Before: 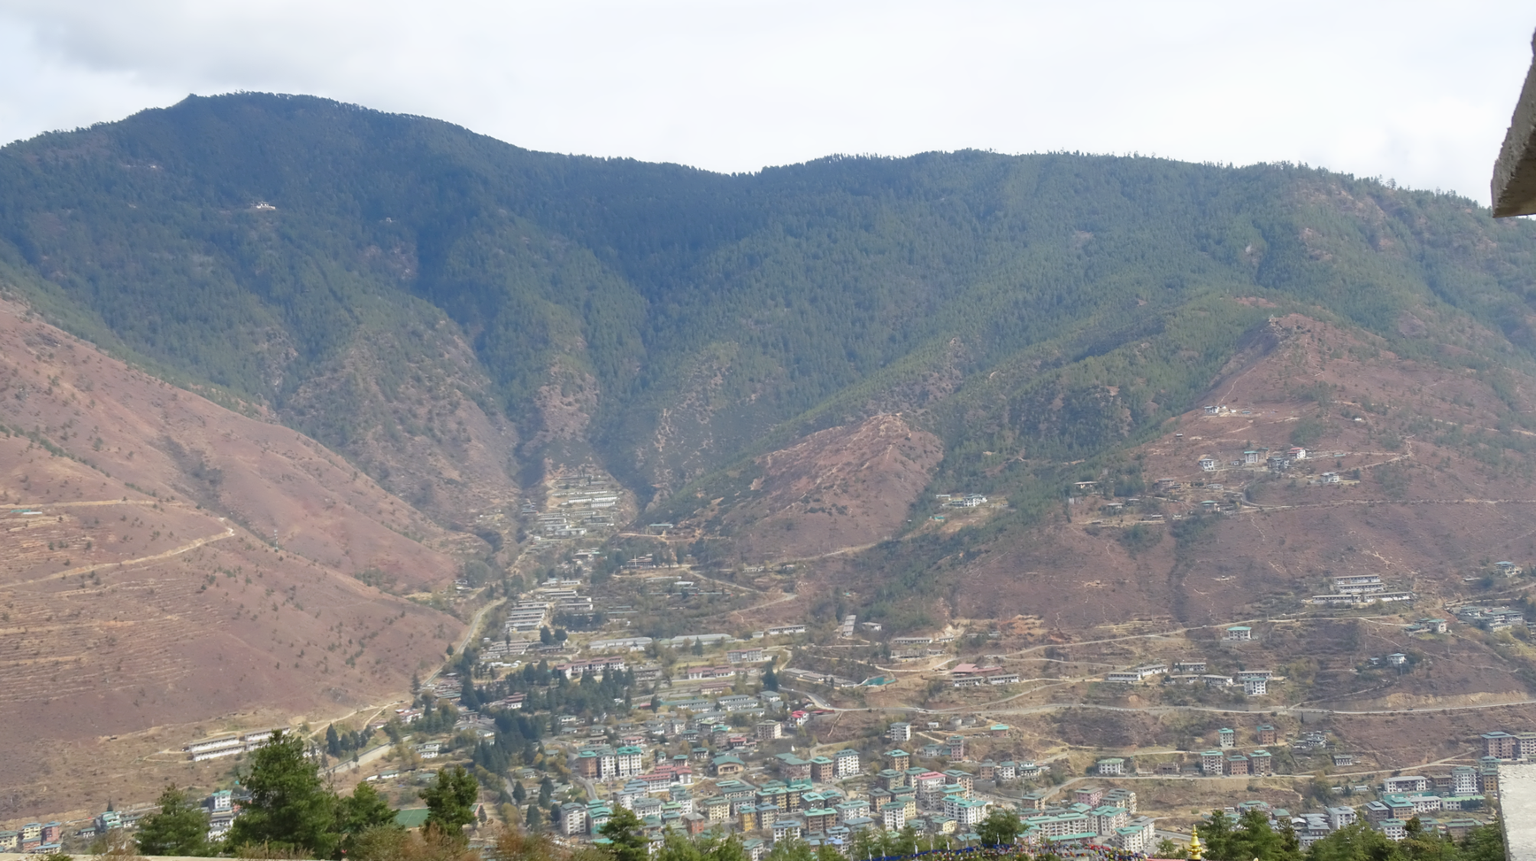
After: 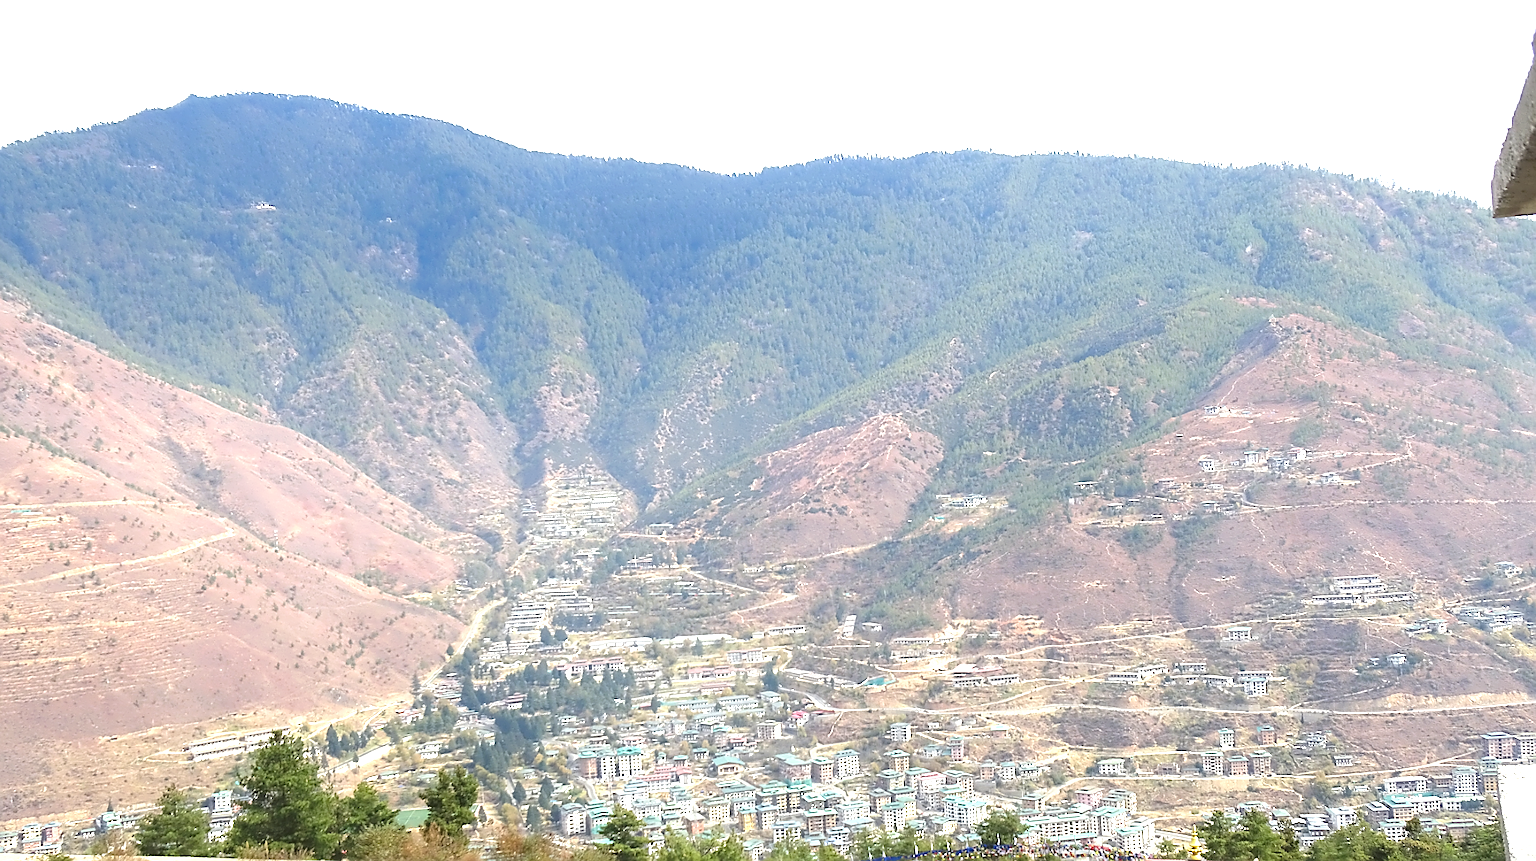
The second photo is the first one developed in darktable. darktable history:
exposure: exposure 1.257 EV, compensate highlight preservation false
sharpen: radius 1.355, amount 1.236, threshold 0.724
